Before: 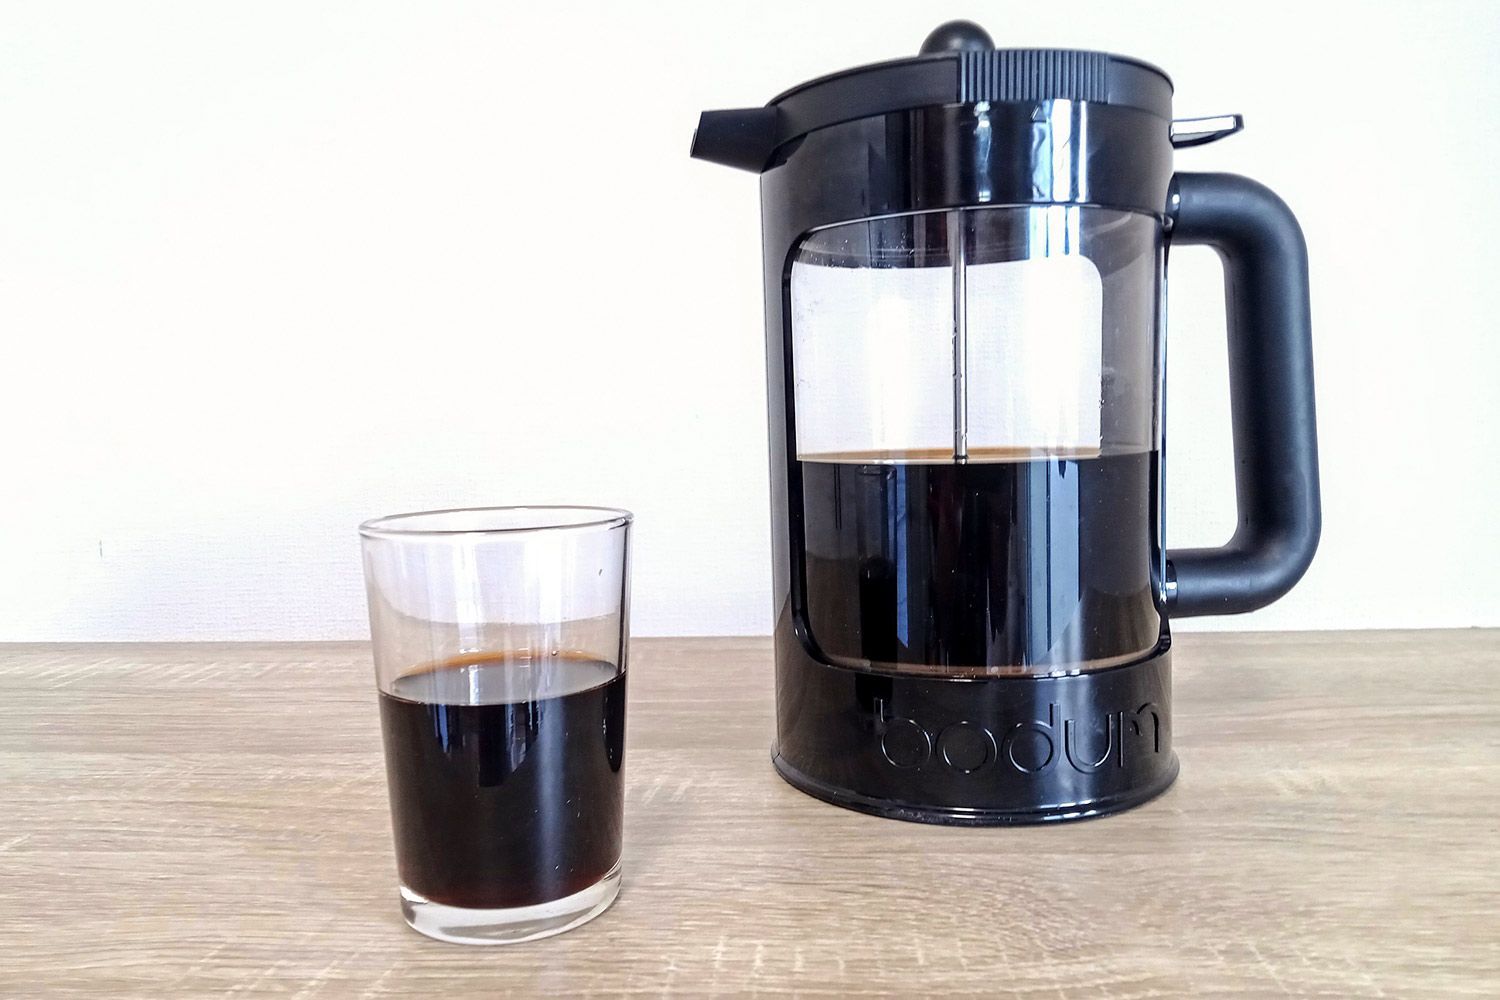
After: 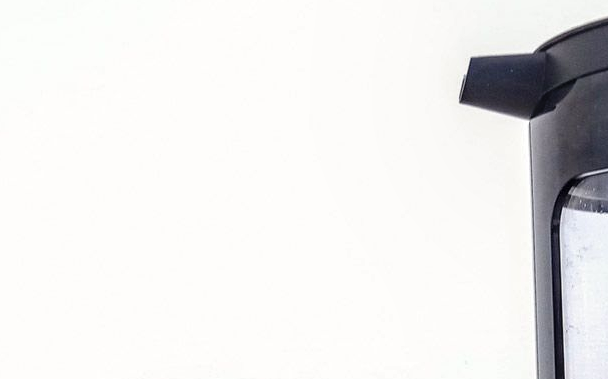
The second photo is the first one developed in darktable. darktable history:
local contrast: on, module defaults
crop: left 15.452%, top 5.459%, right 43.956%, bottom 56.62%
